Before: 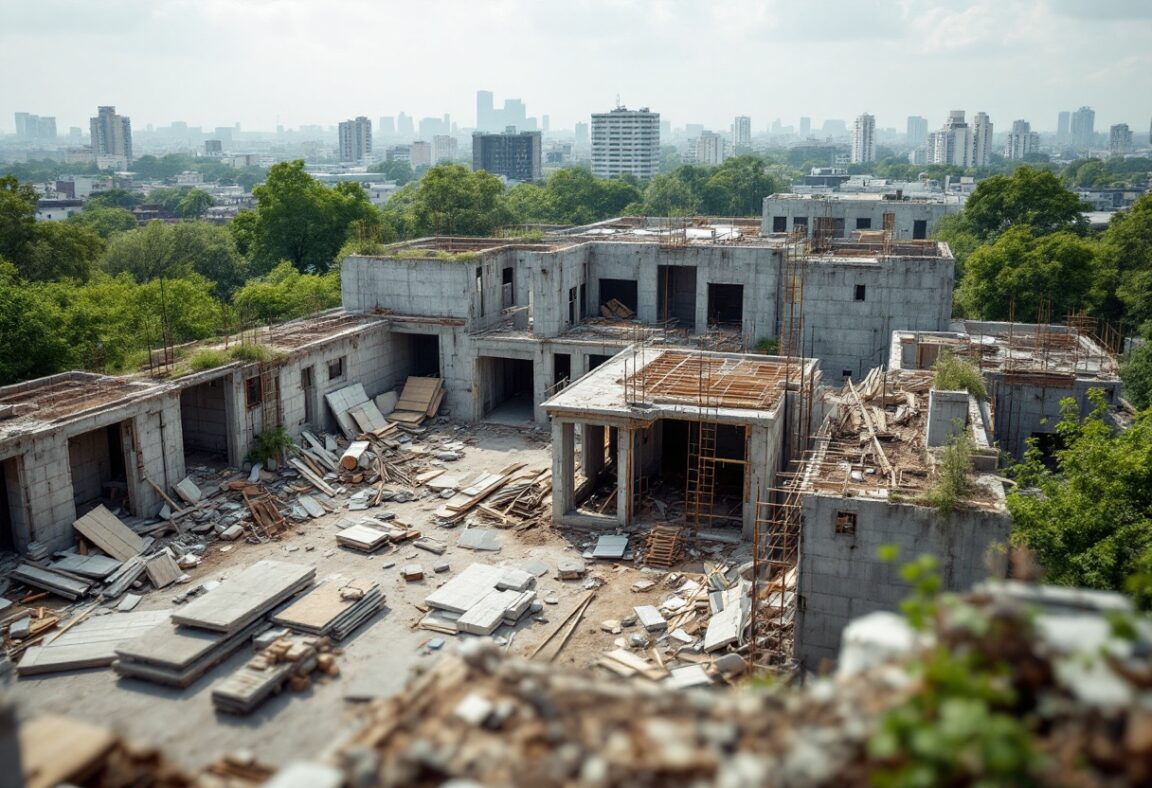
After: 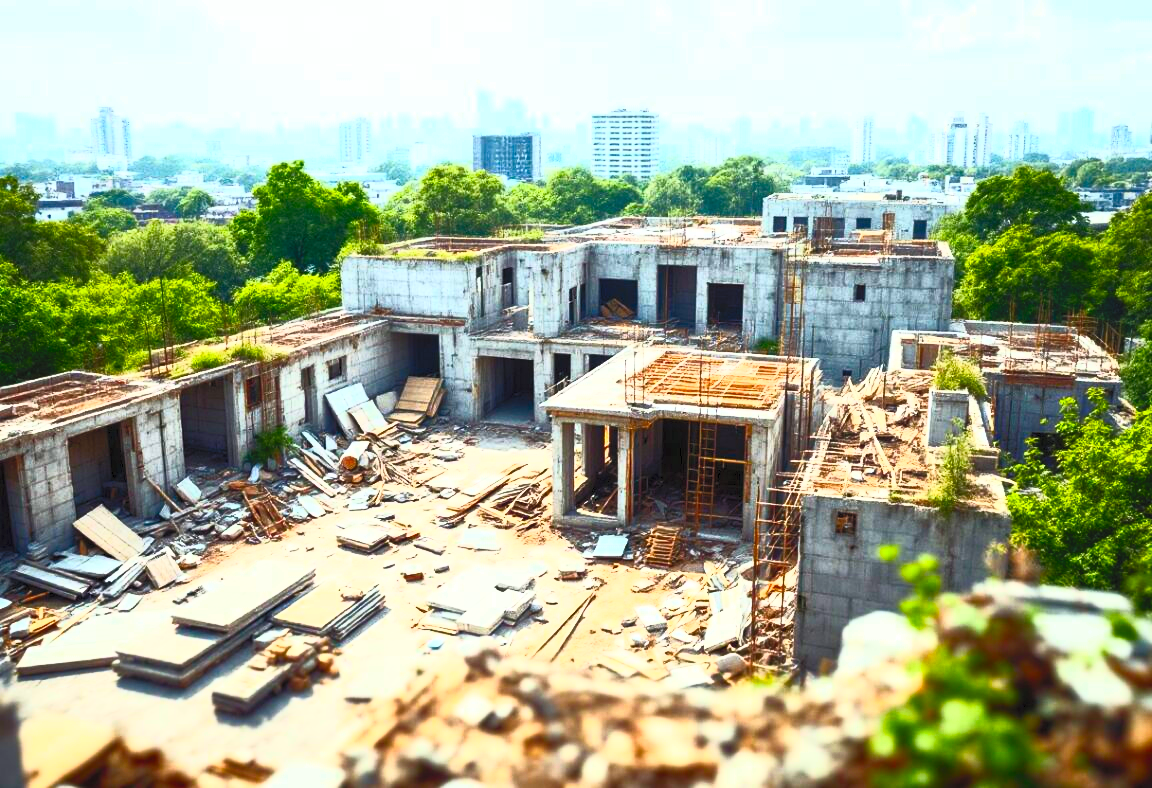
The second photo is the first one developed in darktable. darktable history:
contrast brightness saturation: contrast 1, brightness 1, saturation 1
color balance rgb: linear chroma grading › shadows 19.44%, linear chroma grading › highlights 3.42%, linear chroma grading › mid-tones 10.16%
